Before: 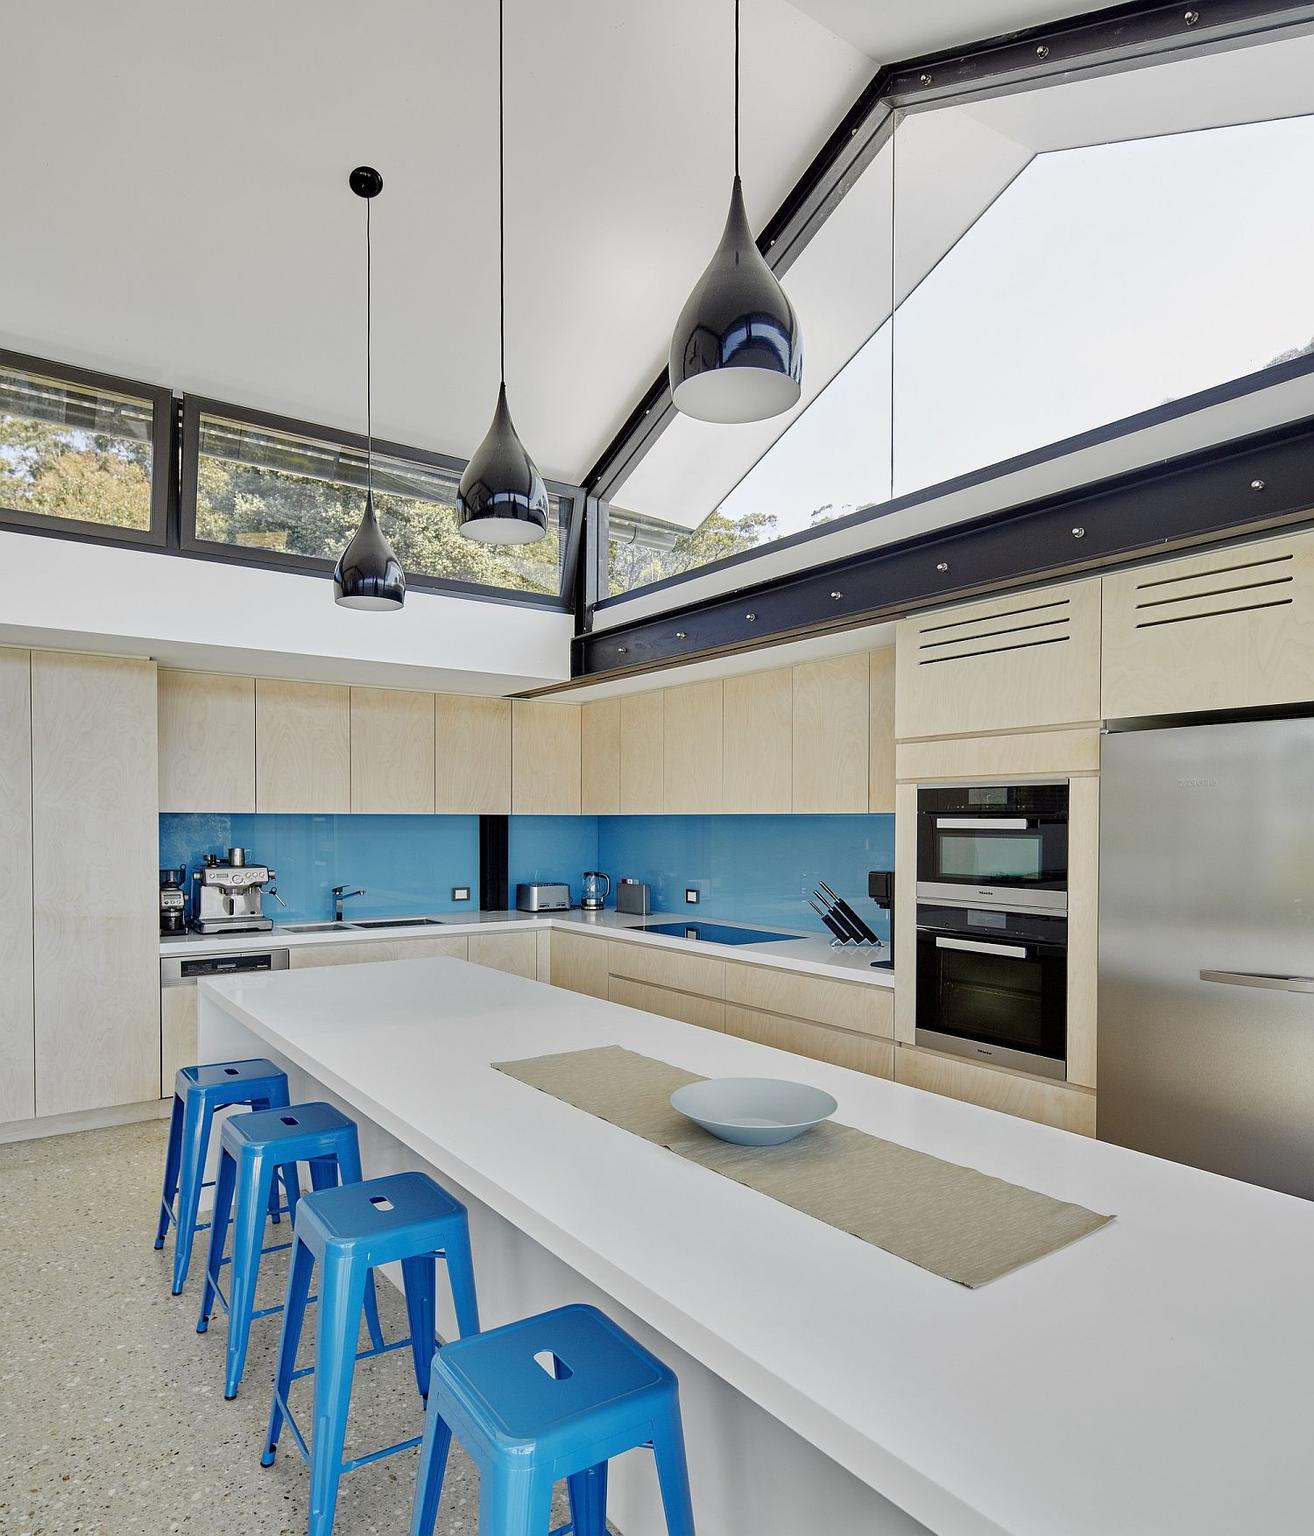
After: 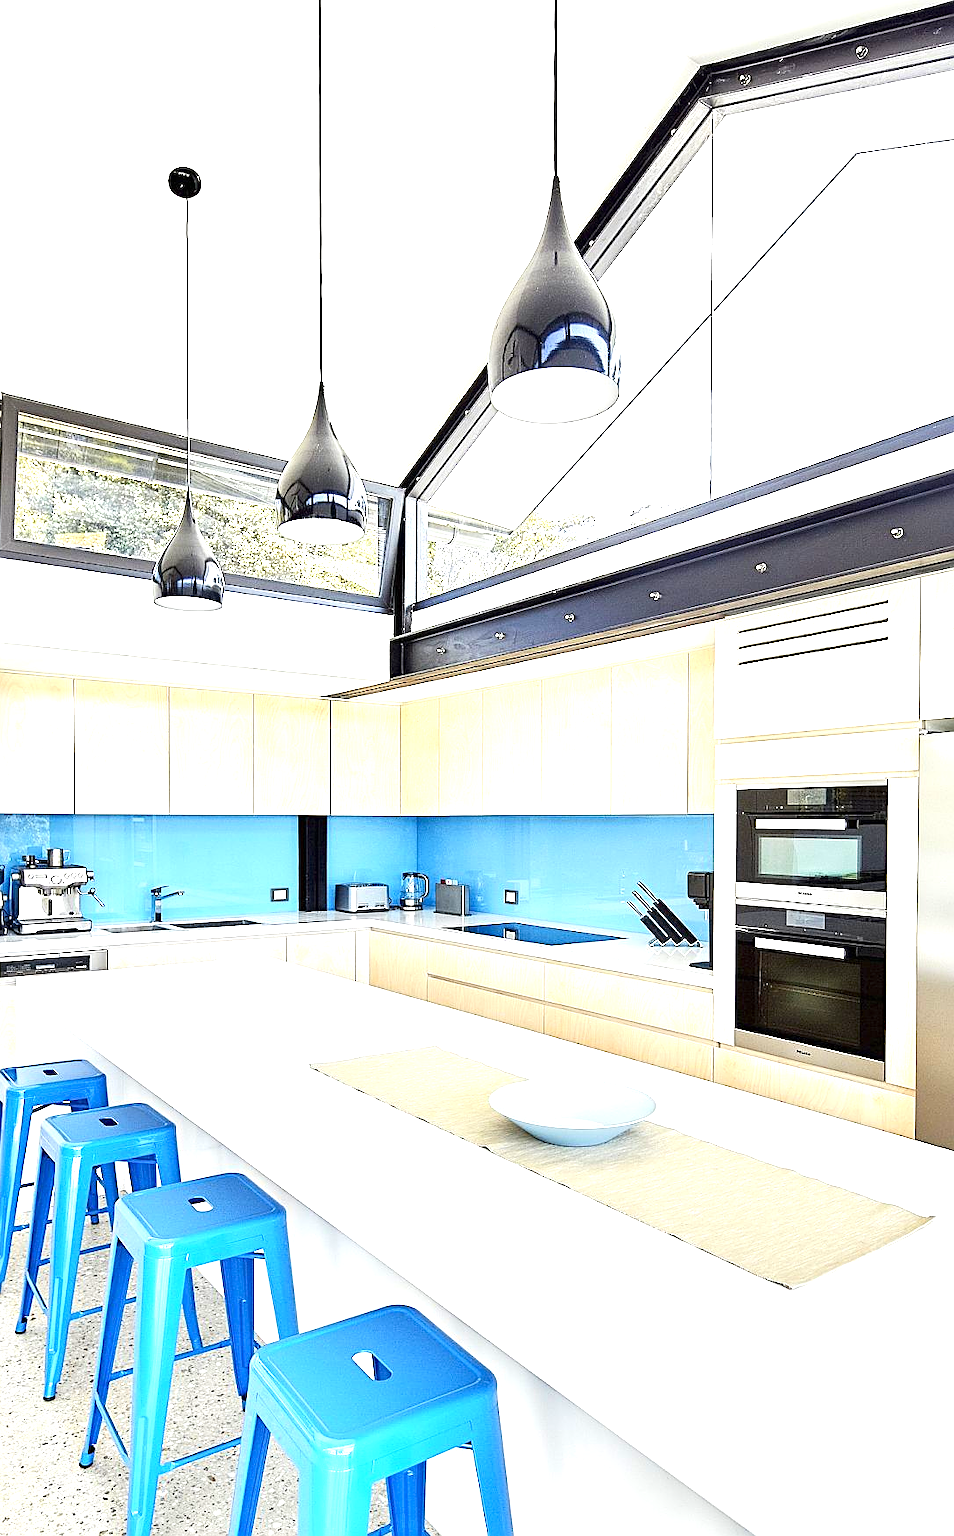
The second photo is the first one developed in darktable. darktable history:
contrast brightness saturation: contrast 0.103, brightness 0.031, saturation 0.09
sharpen: on, module defaults
shadows and highlights: shadows -13.37, white point adjustment 3.88, highlights 26.76
exposure: black level correction 0, exposure 1.456 EV, compensate exposure bias true, compensate highlight preservation false
crop: left 13.843%, top 0%, right 13.285%
